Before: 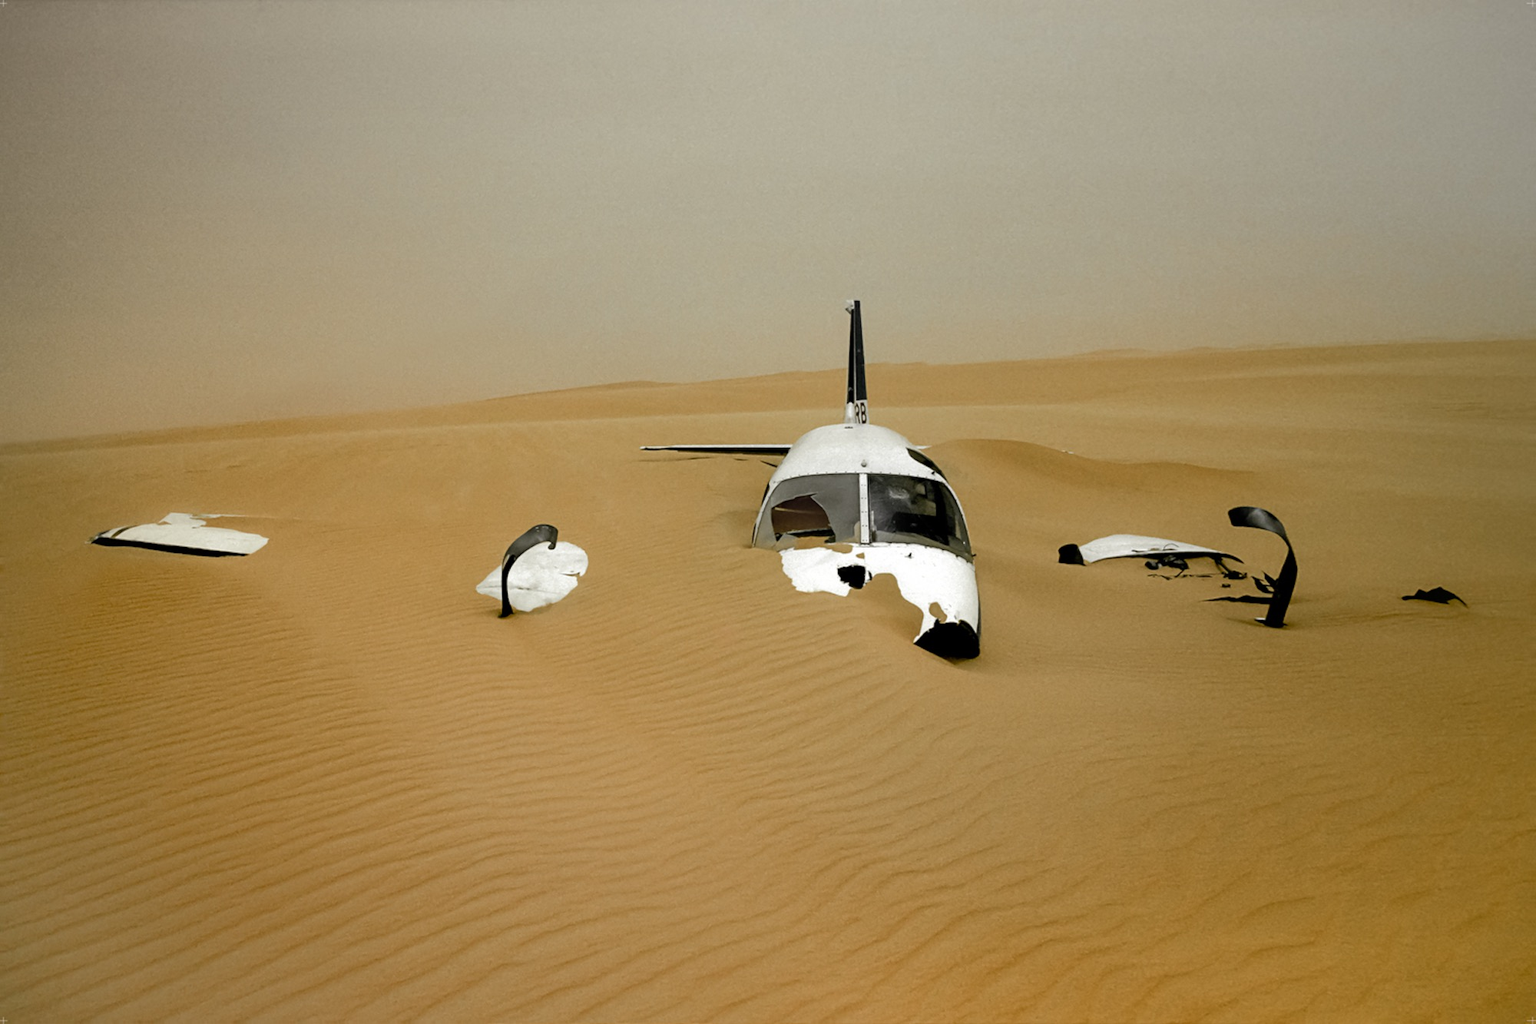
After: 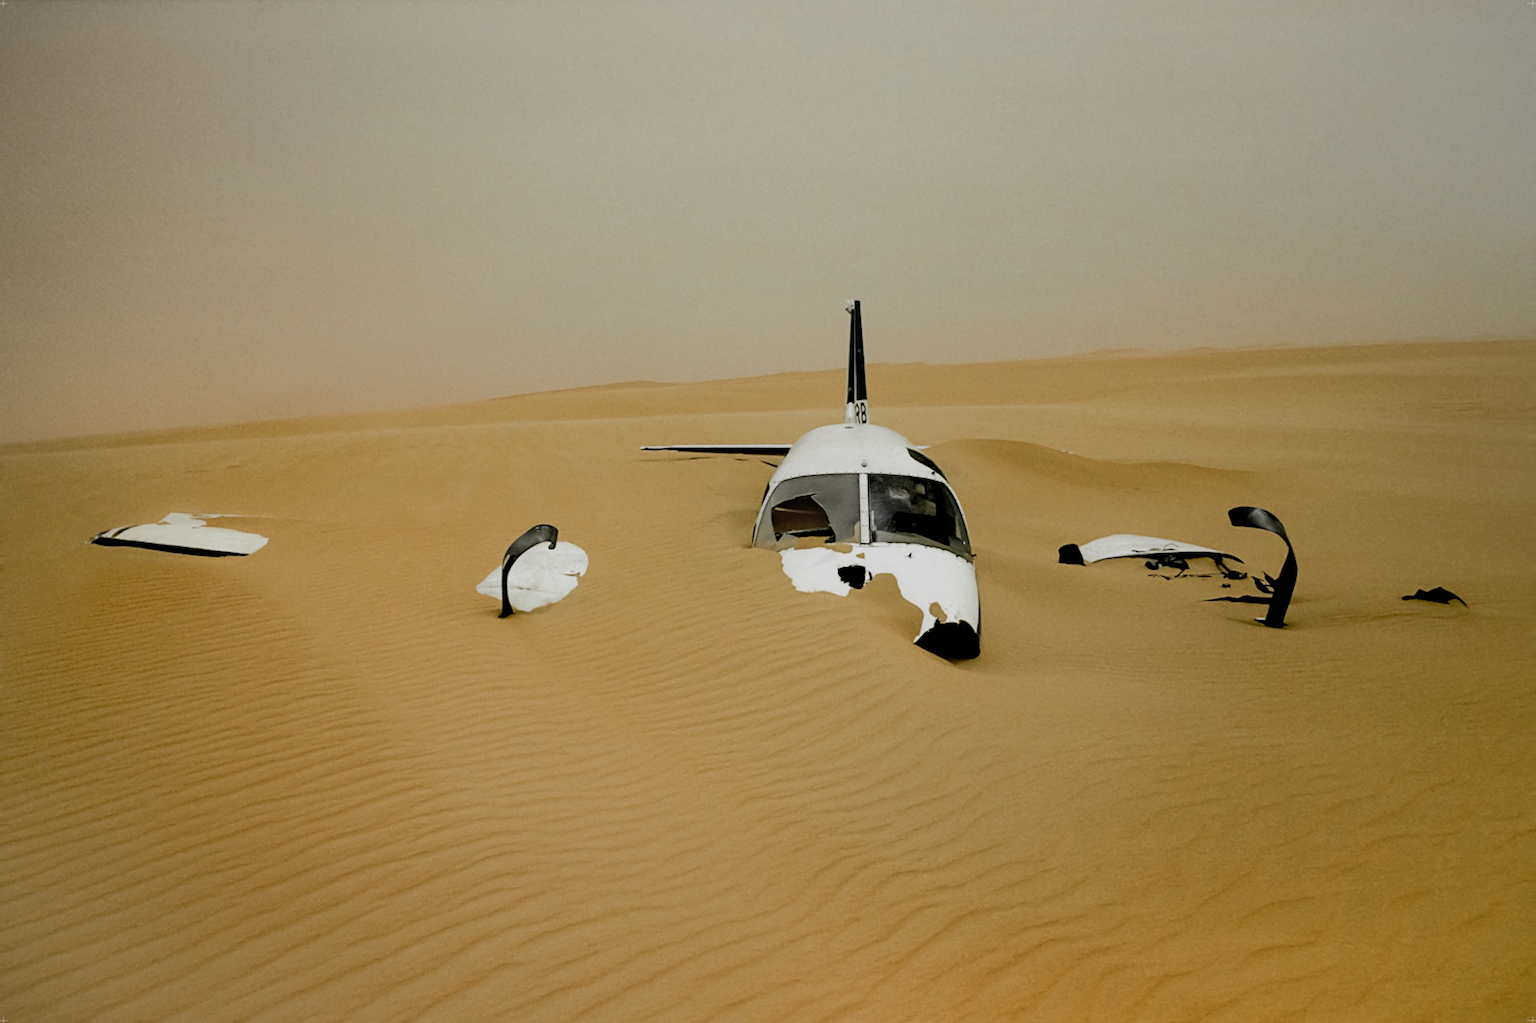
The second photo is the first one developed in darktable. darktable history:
filmic rgb: black relative exposure -7.65 EV, white relative exposure 4.56 EV, hardness 3.61, contrast 1.05
tone equalizer: on, module defaults
